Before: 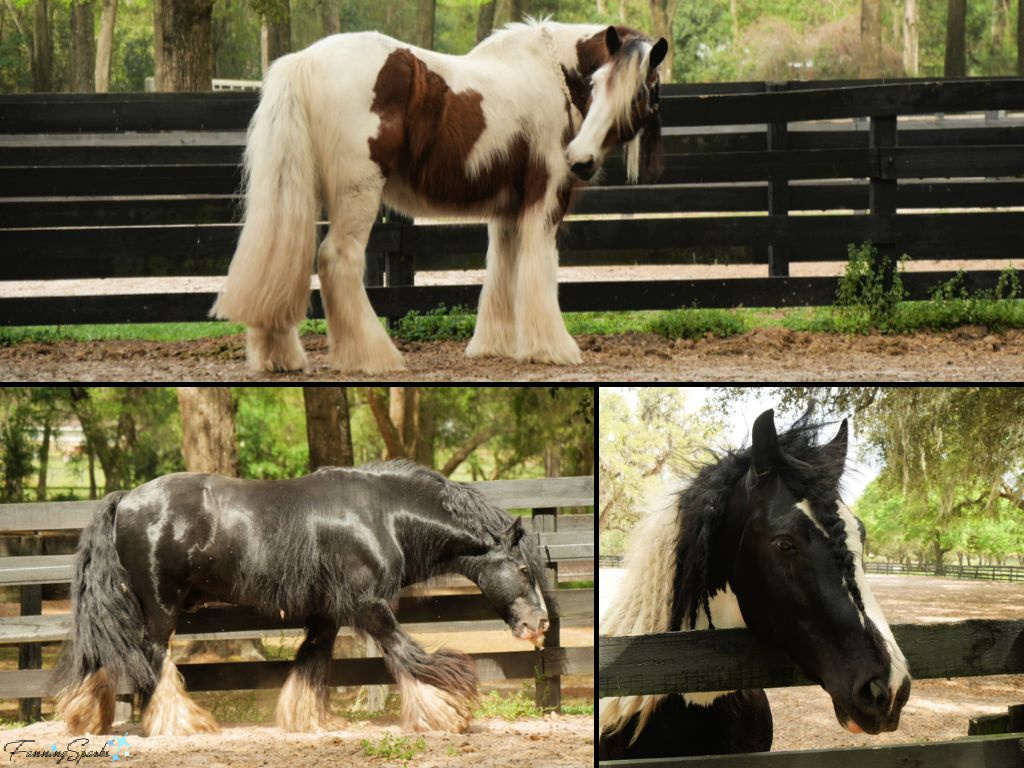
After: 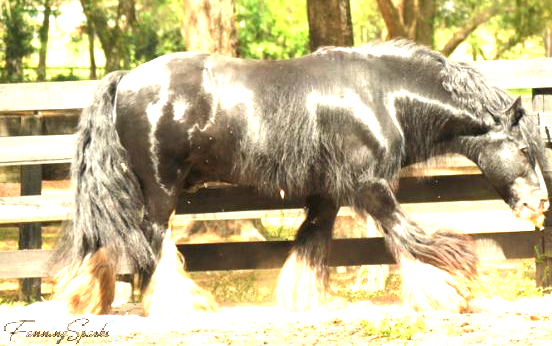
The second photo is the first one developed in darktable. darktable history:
exposure: black level correction 0, exposure 1.695 EV, compensate highlight preservation false
crop and rotate: top 54.744%, right 46.031%, bottom 0.179%
contrast equalizer: octaves 7, y [[0.5 ×6], [0.5 ×6], [0.5, 0.5, 0.501, 0.545, 0.707, 0.863], [0 ×6], [0 ×6]], mix -0.98
shadows and highlights: shadows 42.64, highlights 6.73
